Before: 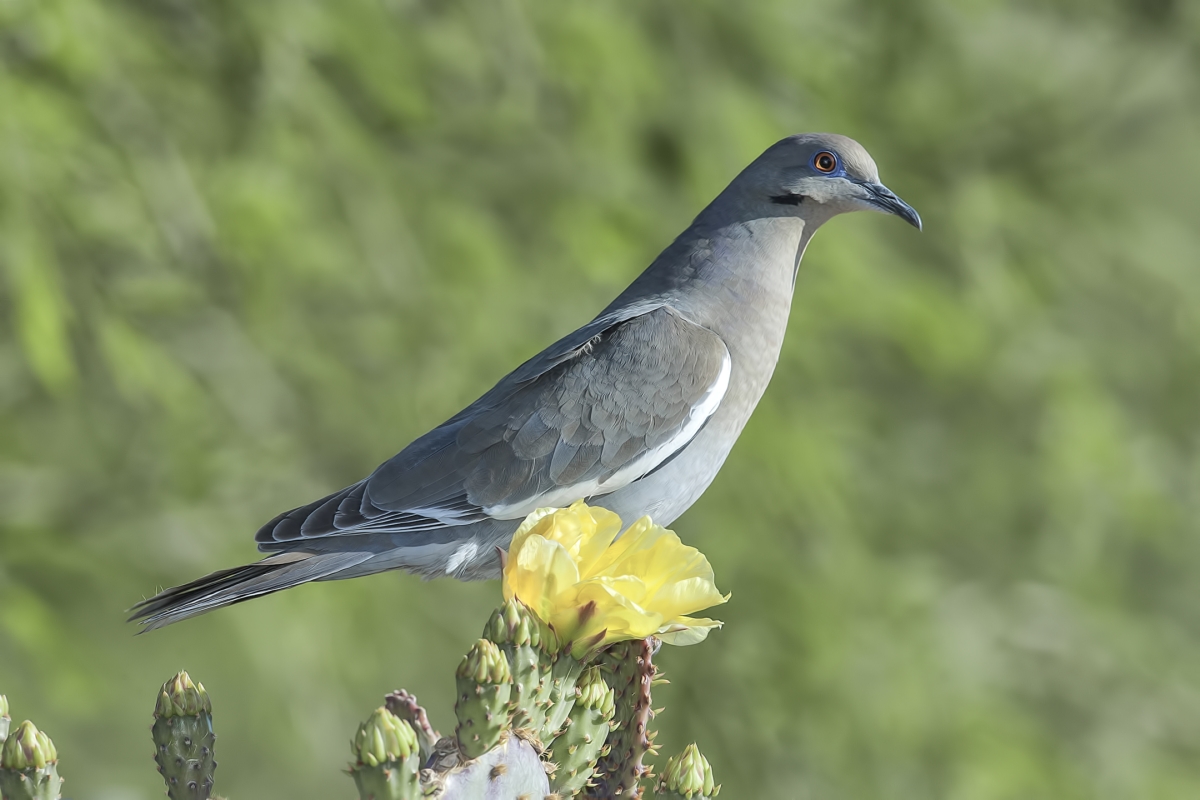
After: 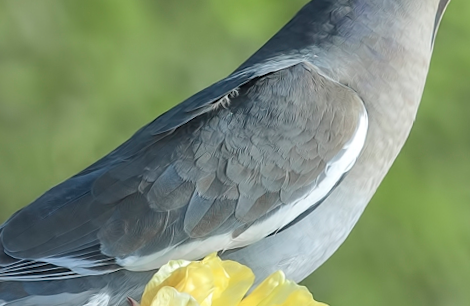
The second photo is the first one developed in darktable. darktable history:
crop: left 30%, top 30%, right 30%, bottom 30%
rotate and perspective: rotation 1.57°, crop left 0.018, crop right 0.982, crop top 0.039, crop bottom 0.961
